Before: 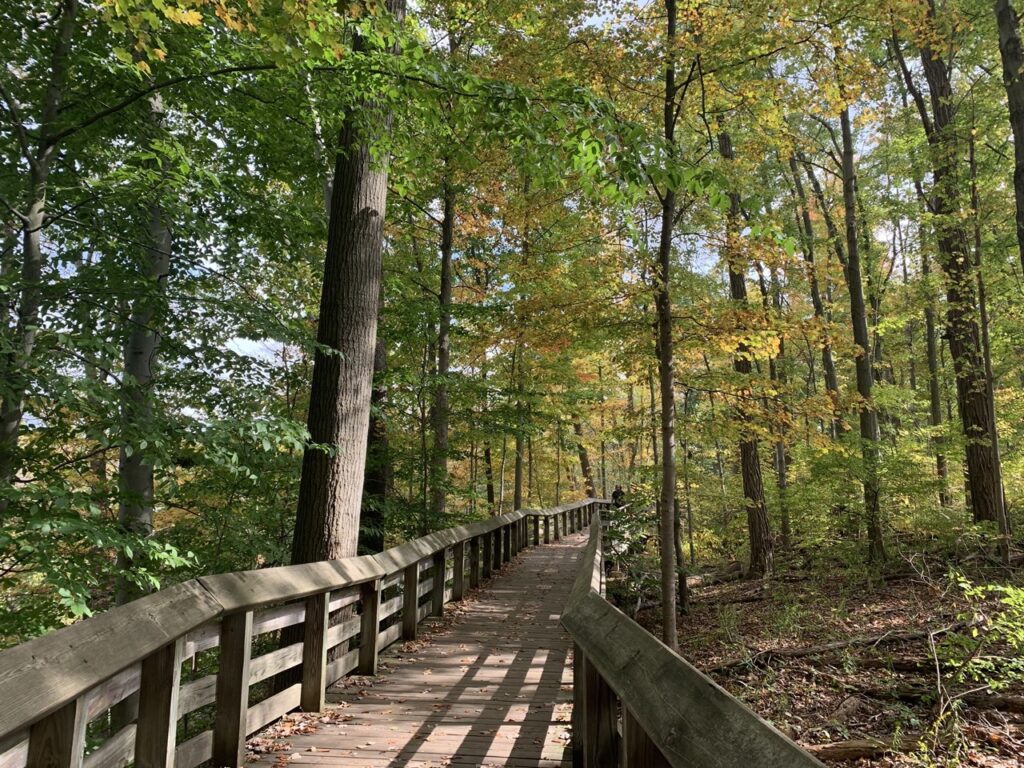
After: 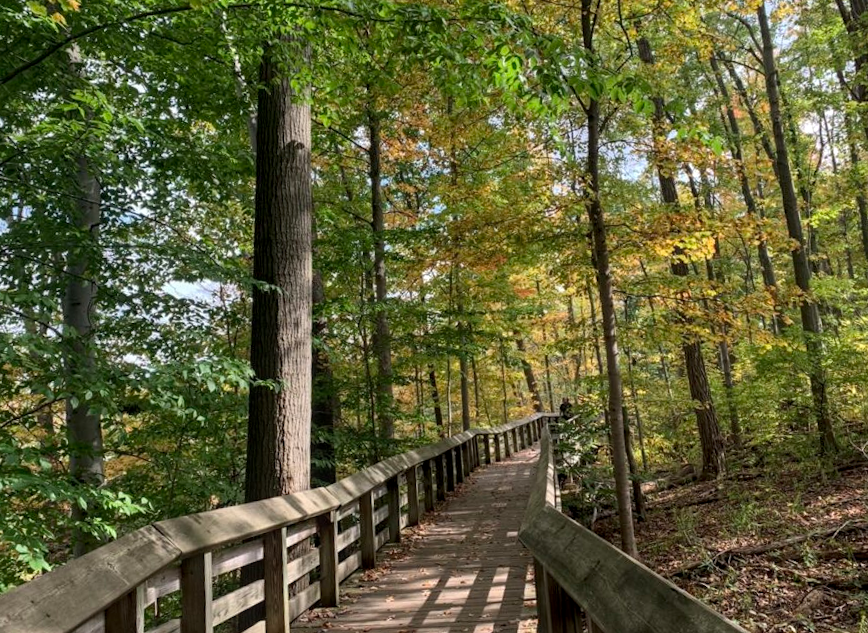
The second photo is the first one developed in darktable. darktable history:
local contrast: on, module defaults
crop: left 3.305%, top 6.436%, right 6.389%, bottom 3.258%
rotate and perspective: rotation -4.57°, crop left 0.054, crop right 0.944, crop top 0.087, crop bottom 0.914
